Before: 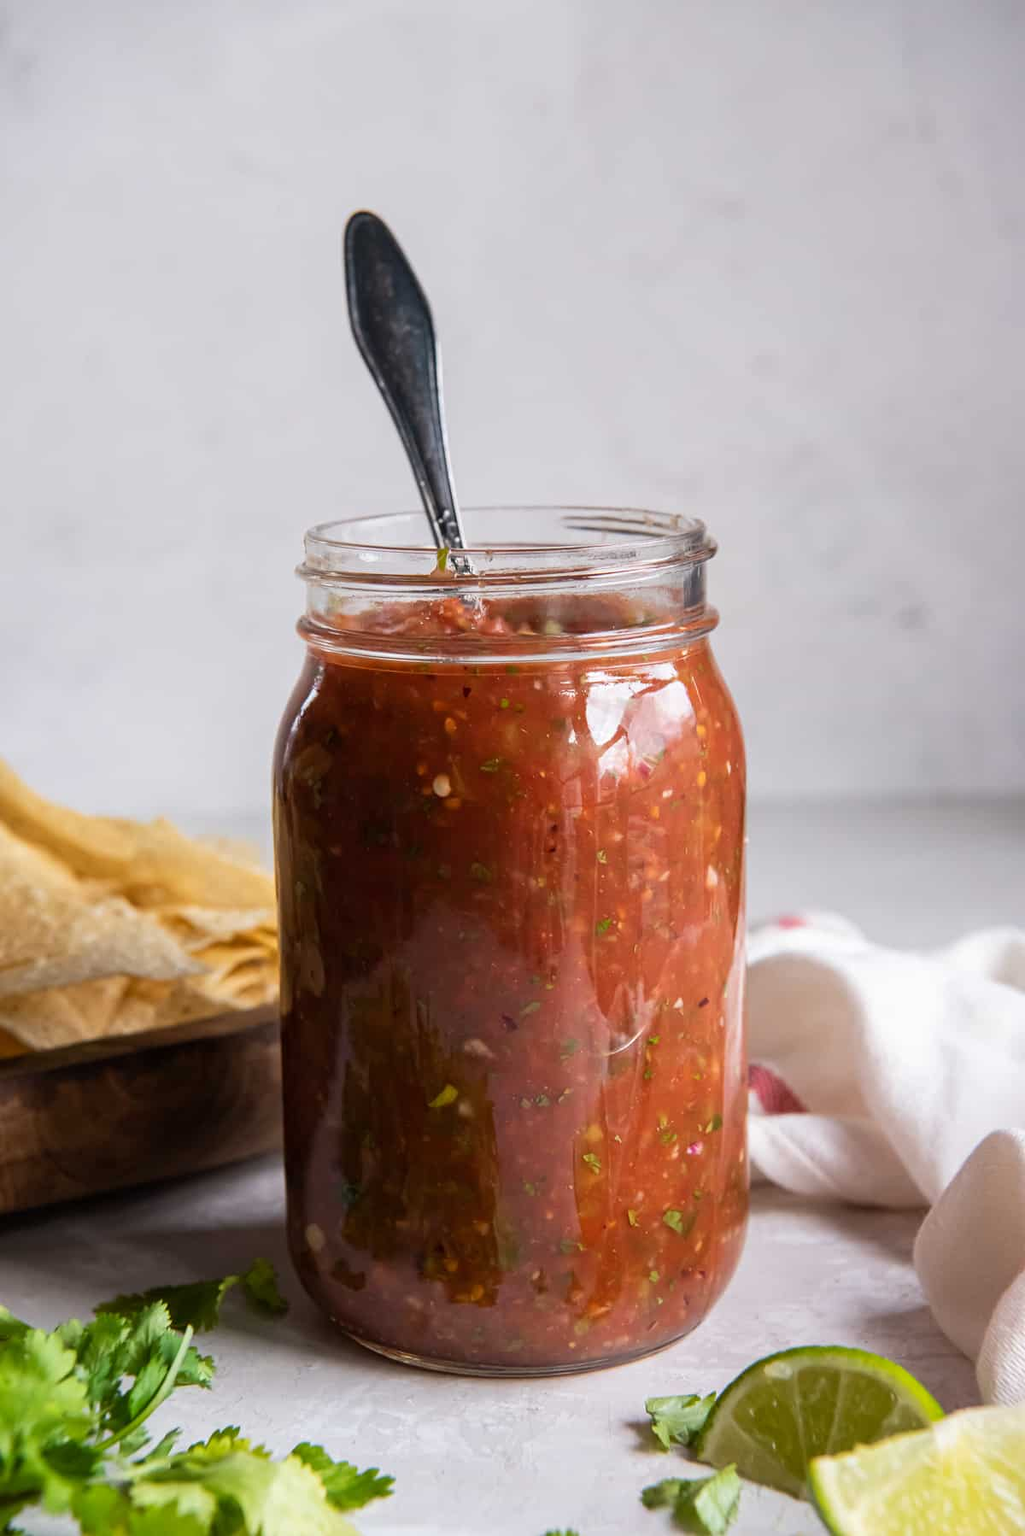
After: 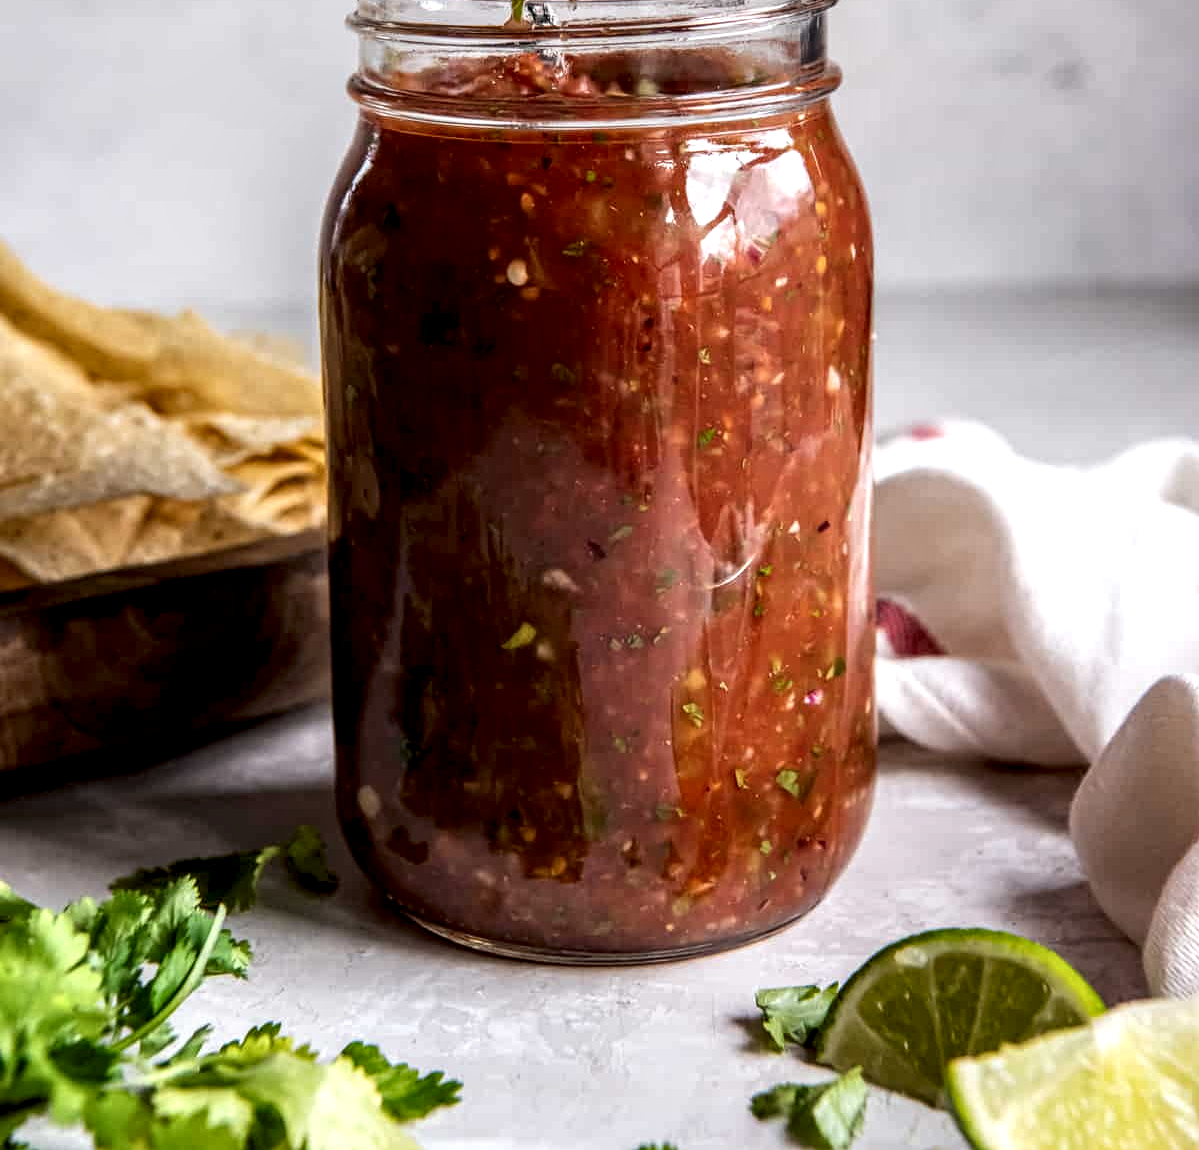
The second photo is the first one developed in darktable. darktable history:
crop and rotate: top 36.02%
local contrast: highlights 18%, detail 188%
